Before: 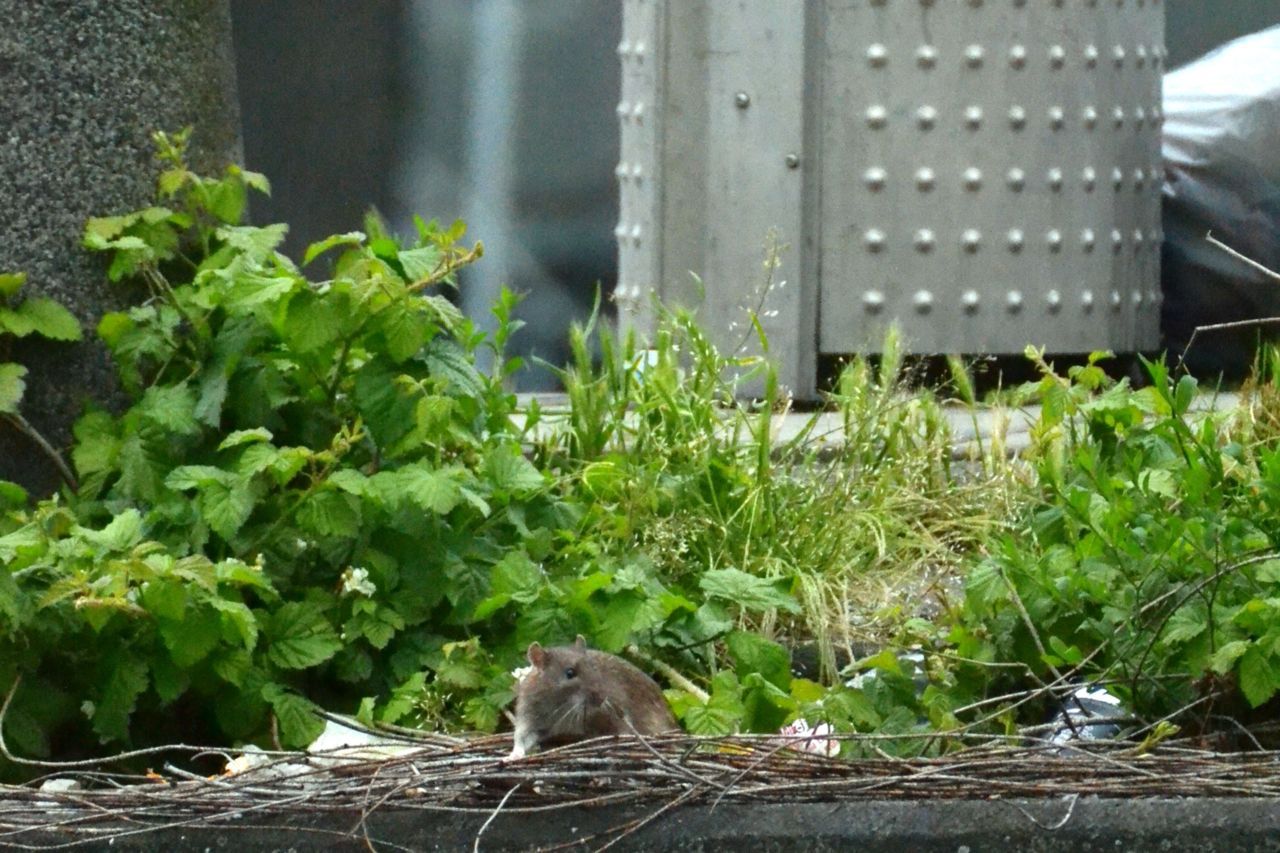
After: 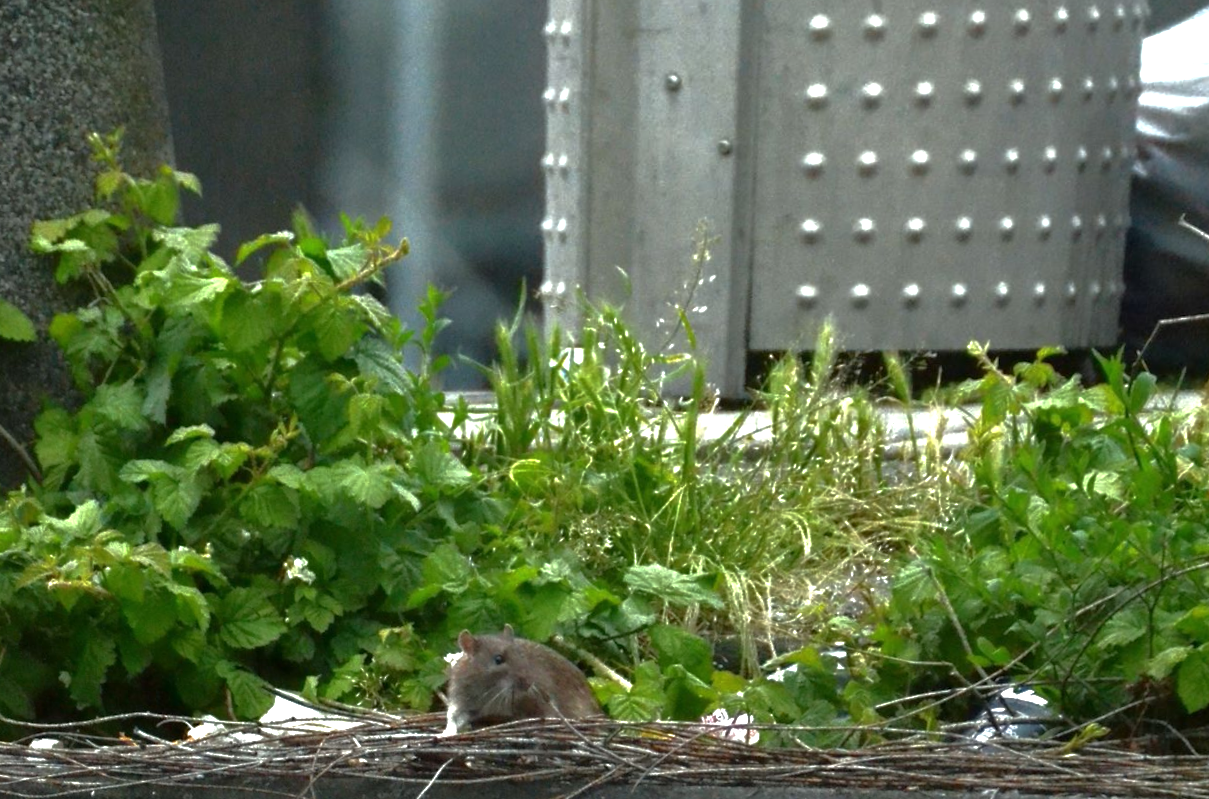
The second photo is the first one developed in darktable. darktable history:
base curve: curves: ch0 [(0, 0) (0.826, 0.587) (1, 1)]
exposure: exposure 0.6 EV, compensate highlight preservation false
rotate and perspective: rotation 0.062°, lens shift (vertical) 0.115, lens shift (horizontal) -0.133, crop left 0.047, crop right 0.94, crop top 0.061, crop bottom 0.94
color balance rgb: on, module defaults
white balance: emerald 1
